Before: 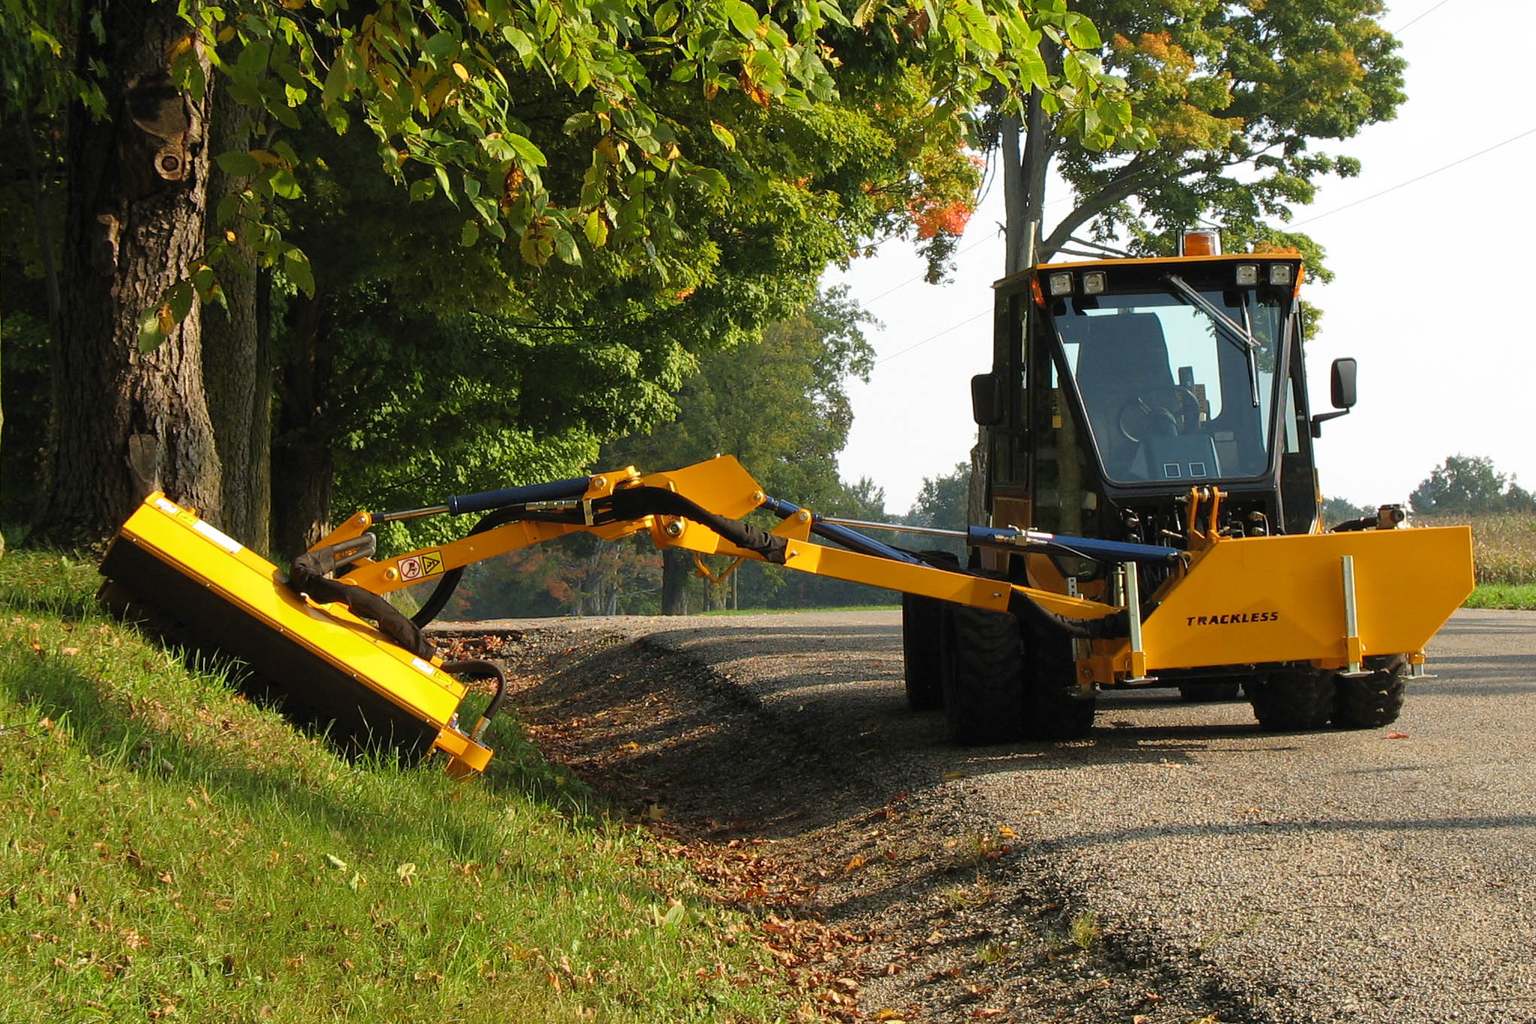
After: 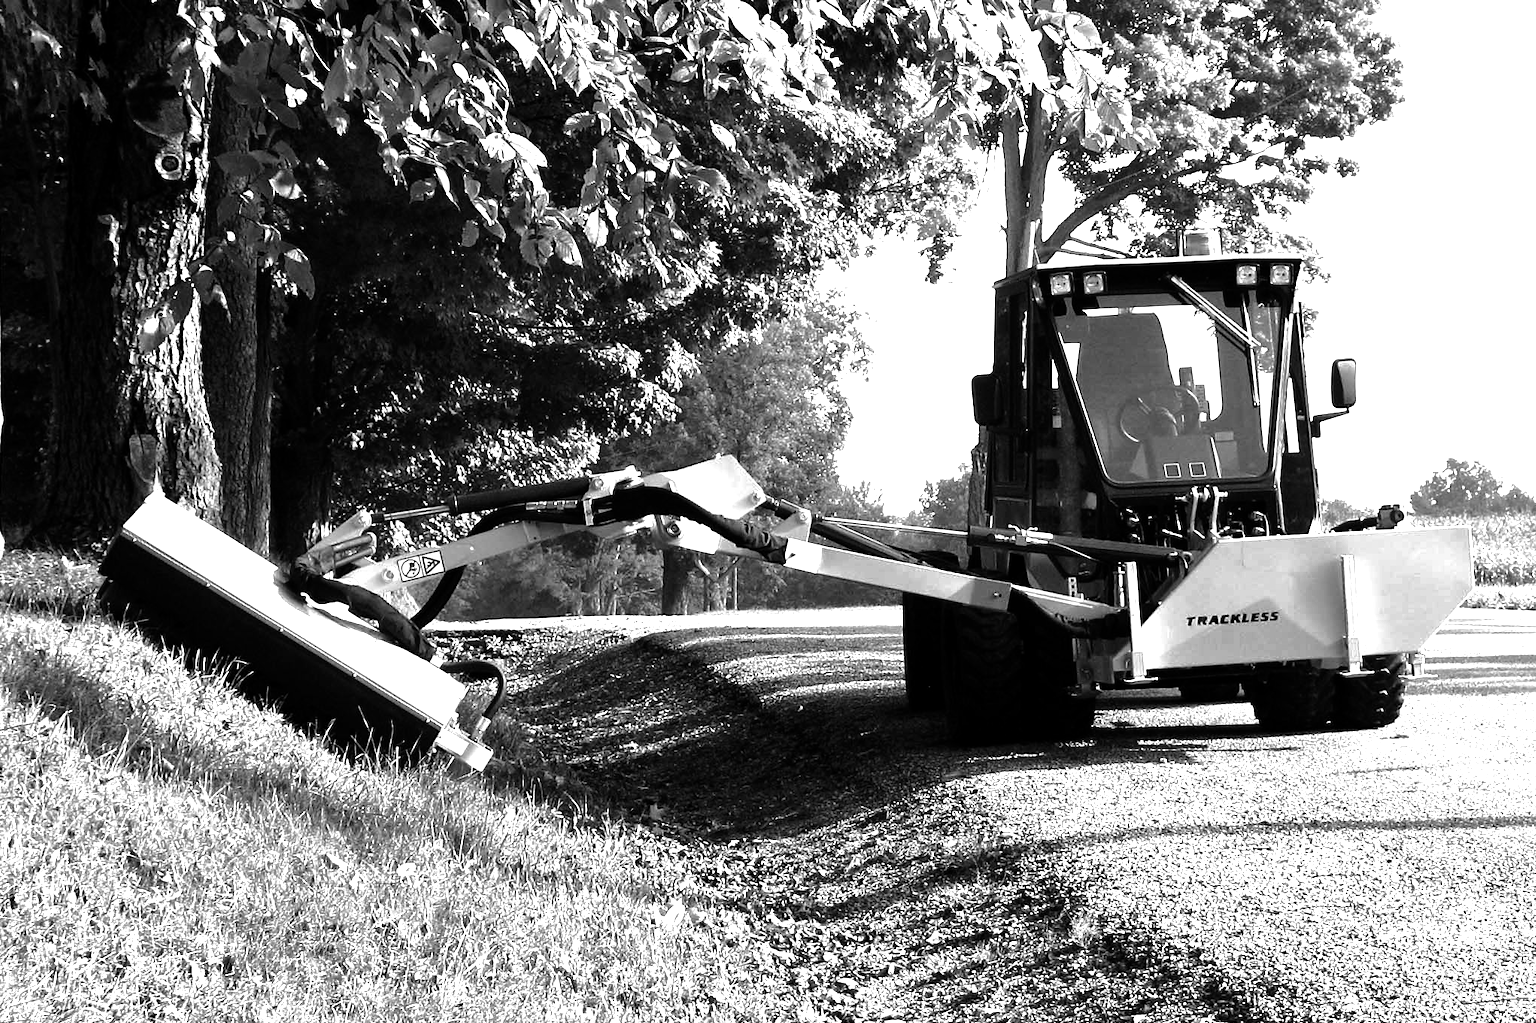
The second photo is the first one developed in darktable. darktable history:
shadows and highlights: shadows -20, white point adjustment -2, highlights -35
levels: levels [0.012, 0.367, 0.697]
color balance rgb: linear chroma grading › shadows 10%, linear chroma grading › highlights 10%, linear chroma grading › global chroma 15%, linear chroma grading › mid-tones 15%, perceptual saturation grading › global saturation 40%, perceptual saturation grading › highlights -25%, perceptual saturation grading › mid-tones 35%, perceptual saturation grading › shadows 35%, perceptual brilliance grading › global brilliance 11.29%, global vibrance 11.29%
tone curve: curves: ch0 [(0, 0) (0.139, 0.067) (0.319, 0.269) (0.498, 0.505) (0.725, 0.824) (0.864, 0.945) (0.985, 1)]; ch1 [(0, 0) (0.291, 0.197) (0.456, 0.426) (0.495, 0.488) (0.557, 0.578) (0.599, 0.644) (0.702, 0.786) (1, 1)]; ch2 [(0, 0) (0.125, 0.089) (0.353, 0.329) (0.447, 0.43) (0.557, 0.566) (0.63, 0.667) (1, 1)], color space Lab, independent channels, preserve colors none
monochrome: a 32, b 64, size 2.3, highlights 1
